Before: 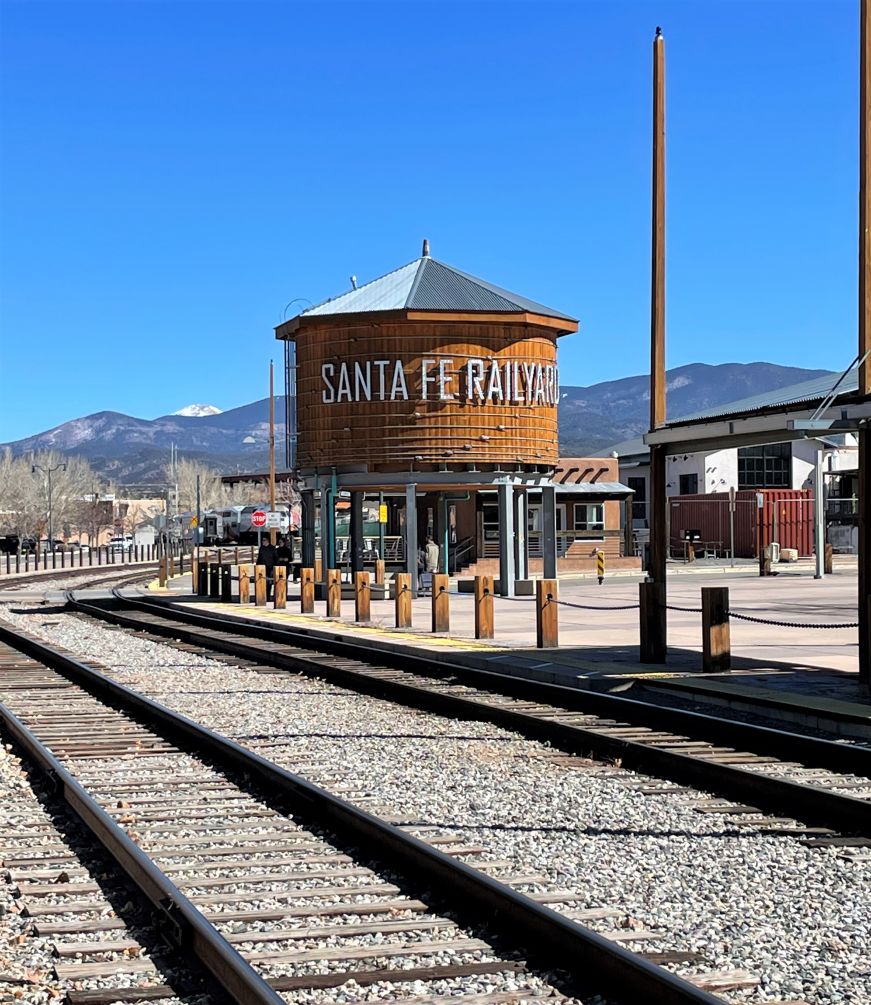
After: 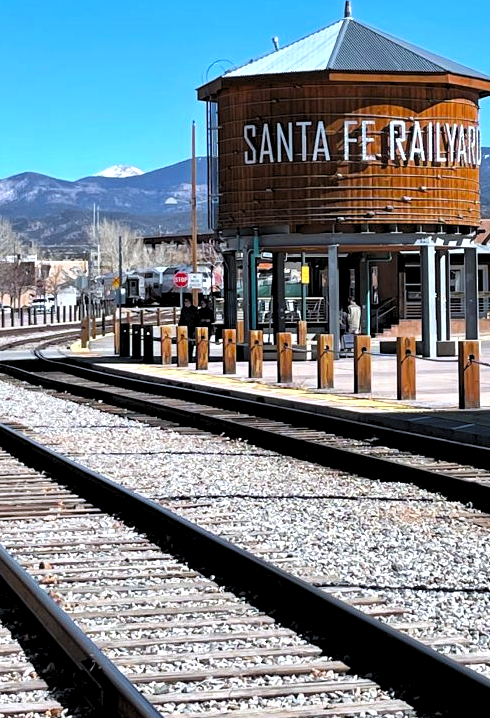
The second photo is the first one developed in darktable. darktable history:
crop: left 8.966%, top 23.852%, right 34.699%, bottom 4.703%
color correction: highlights a* -0.772, highlights b* -8.92
color zones: curves: ch0 [(0.11, 0.396) (0.195, 0.36) (0.25, 0.5) (0.303, 0.412) (0.357, 0.544) (0.75, 0.5) (0.967, 0.328)]; ch1 [(0, 0.468) (0.112, 0.512) (0.202, 0.6) (0.25, 0.5) (0.307, 0.352) (0.357, 0.544) (0.75, 0.5) (0.963, 0.524)]
levels: levels [0.055, 0.477, 0.9]
